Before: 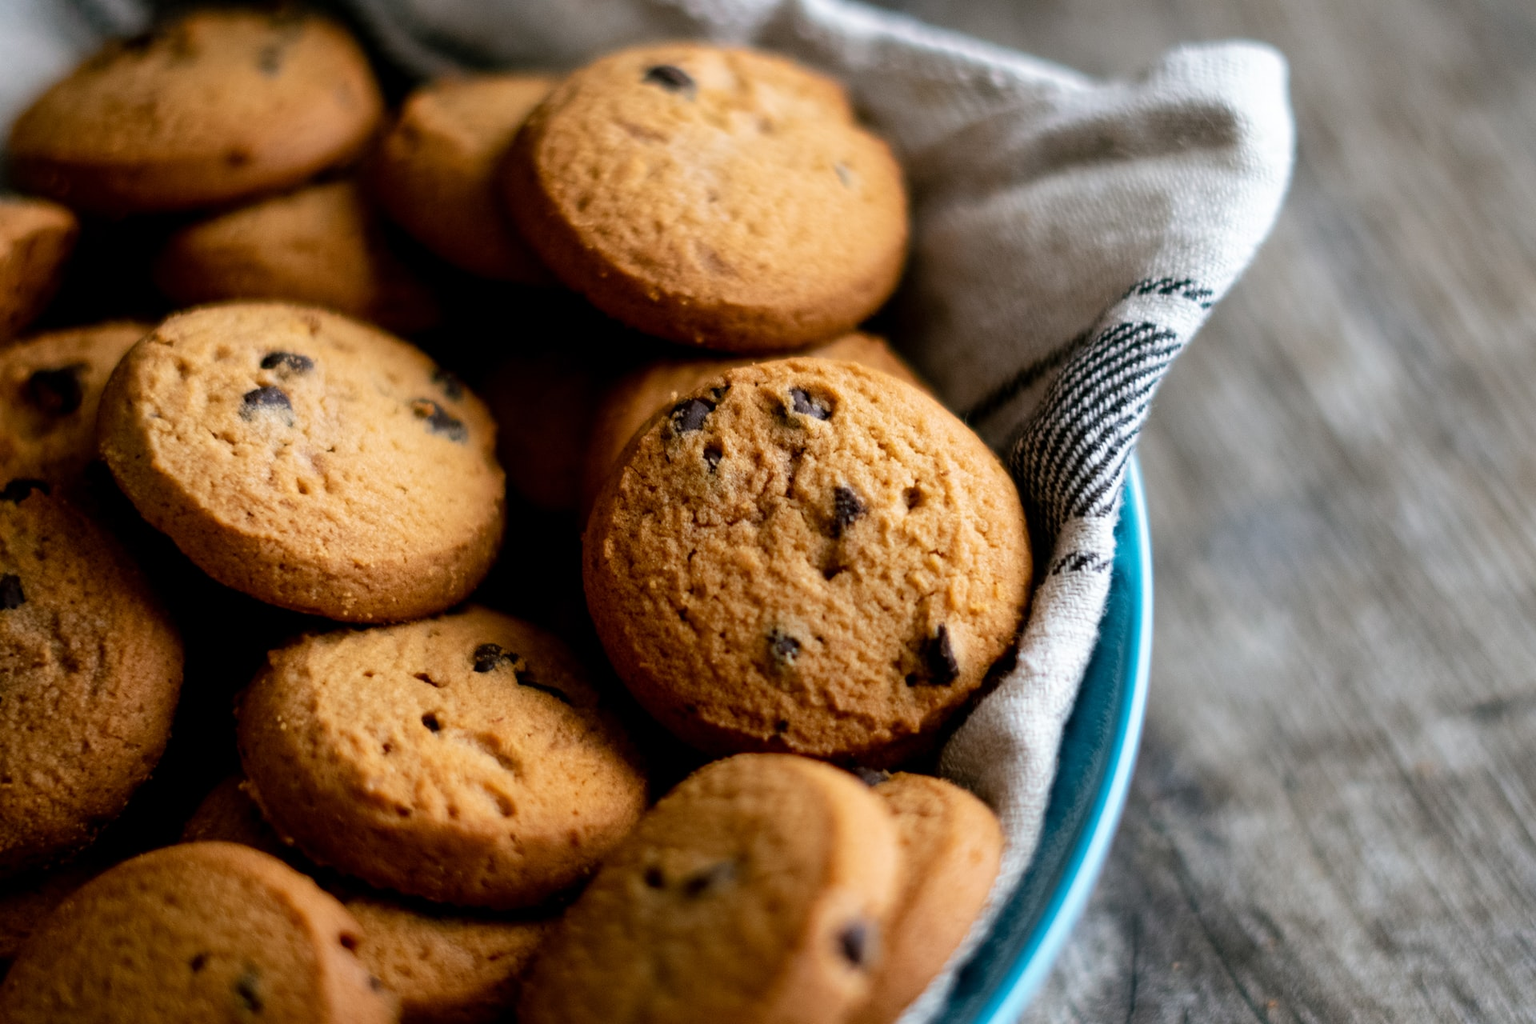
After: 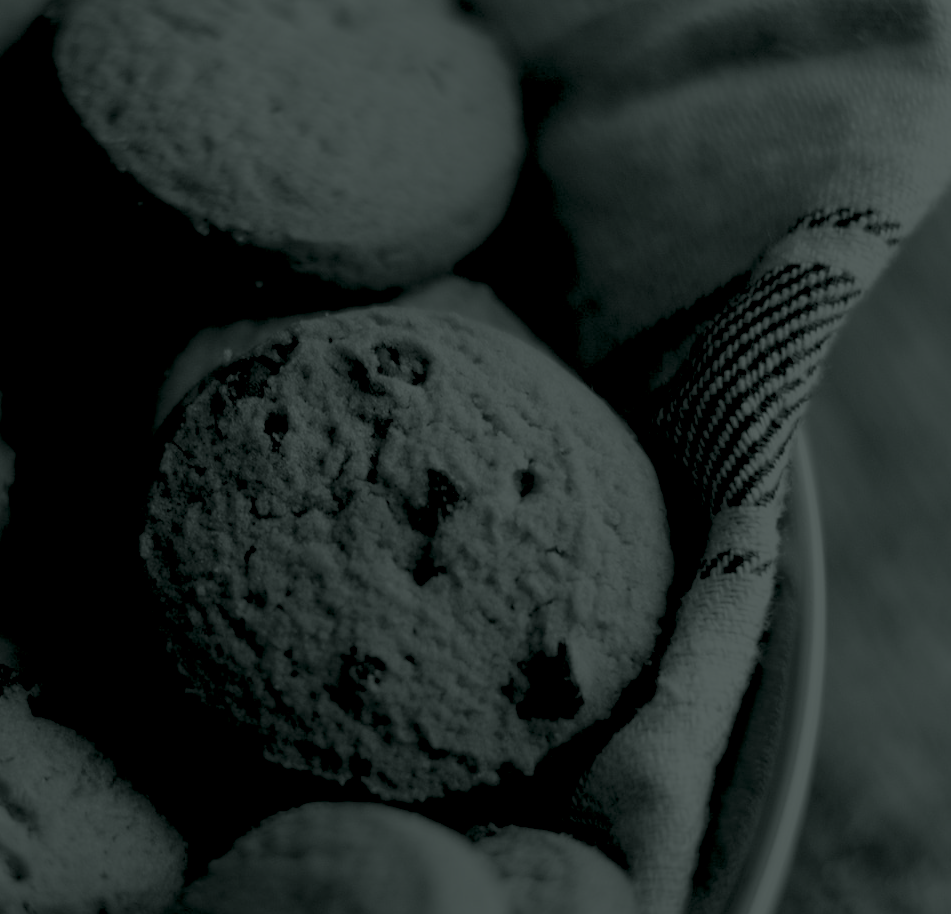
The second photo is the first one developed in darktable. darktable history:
colorize: hue 90°, saturation 19%, lightness 1.59%, version 1
crop: left 32.075%, top 10.976%, right 18.355%, bottom 17.596%
rgb levels: levels [[0.027, 0.429, 0.996], [0, 0.5, 1], [0, 0.5, 1]]
